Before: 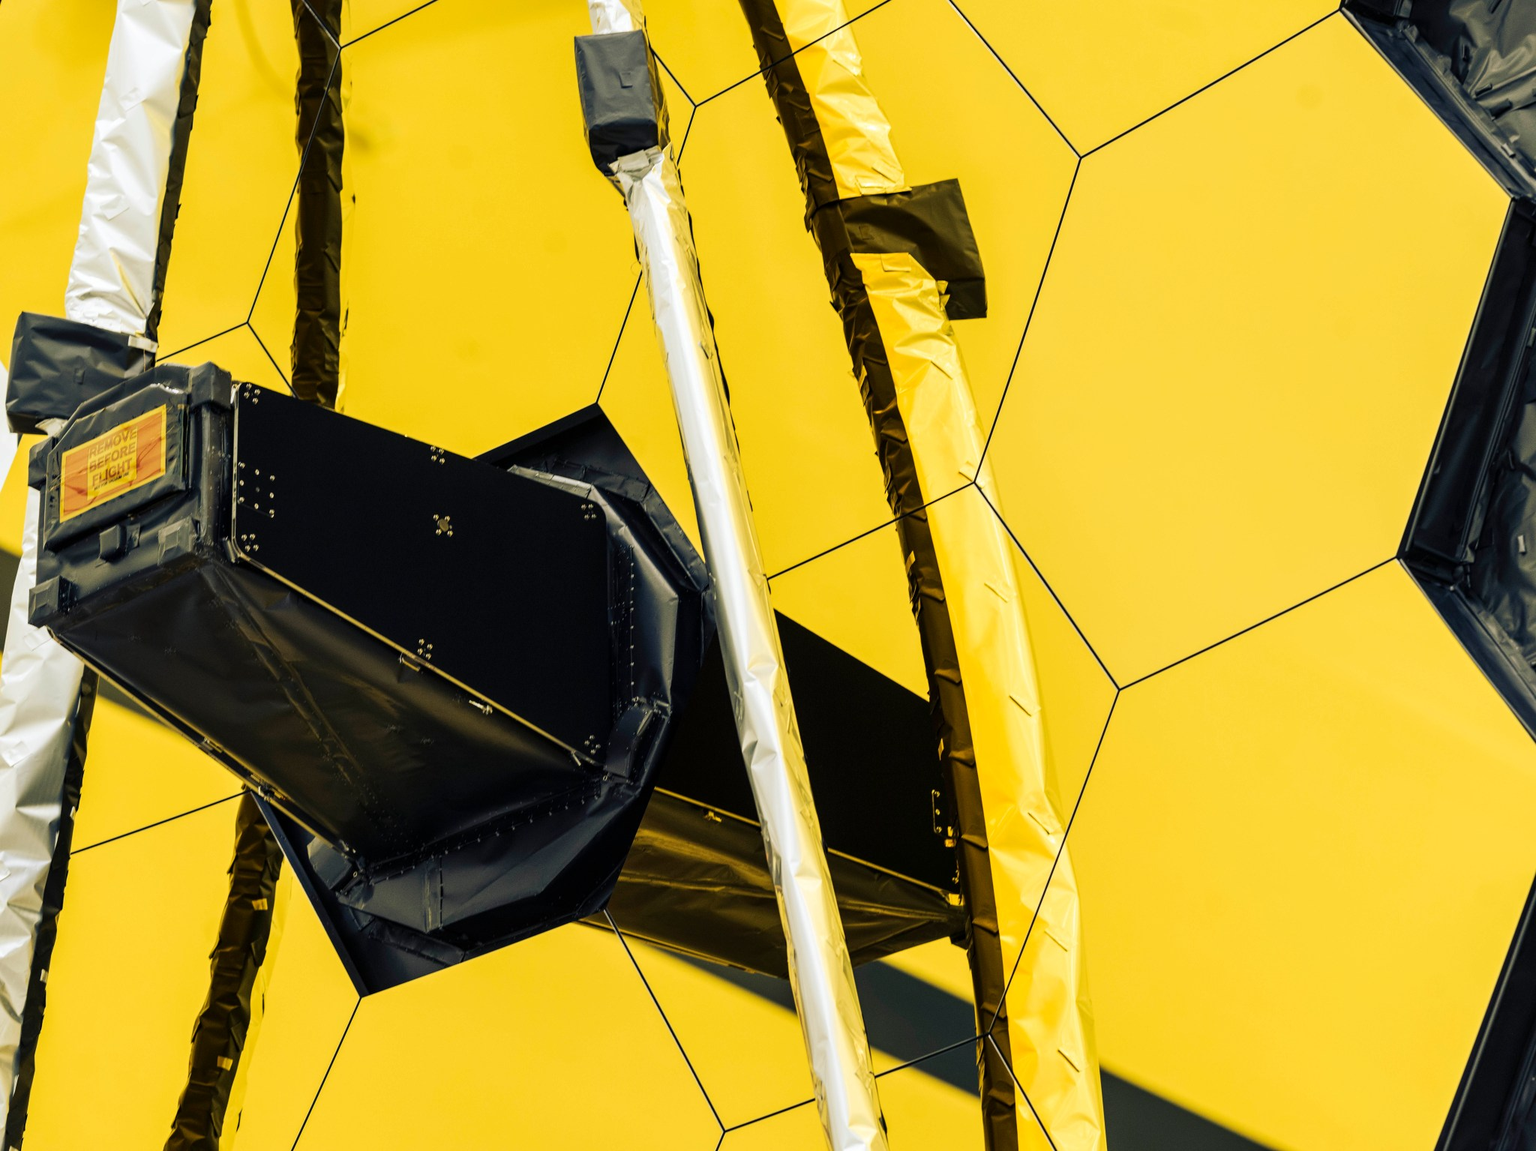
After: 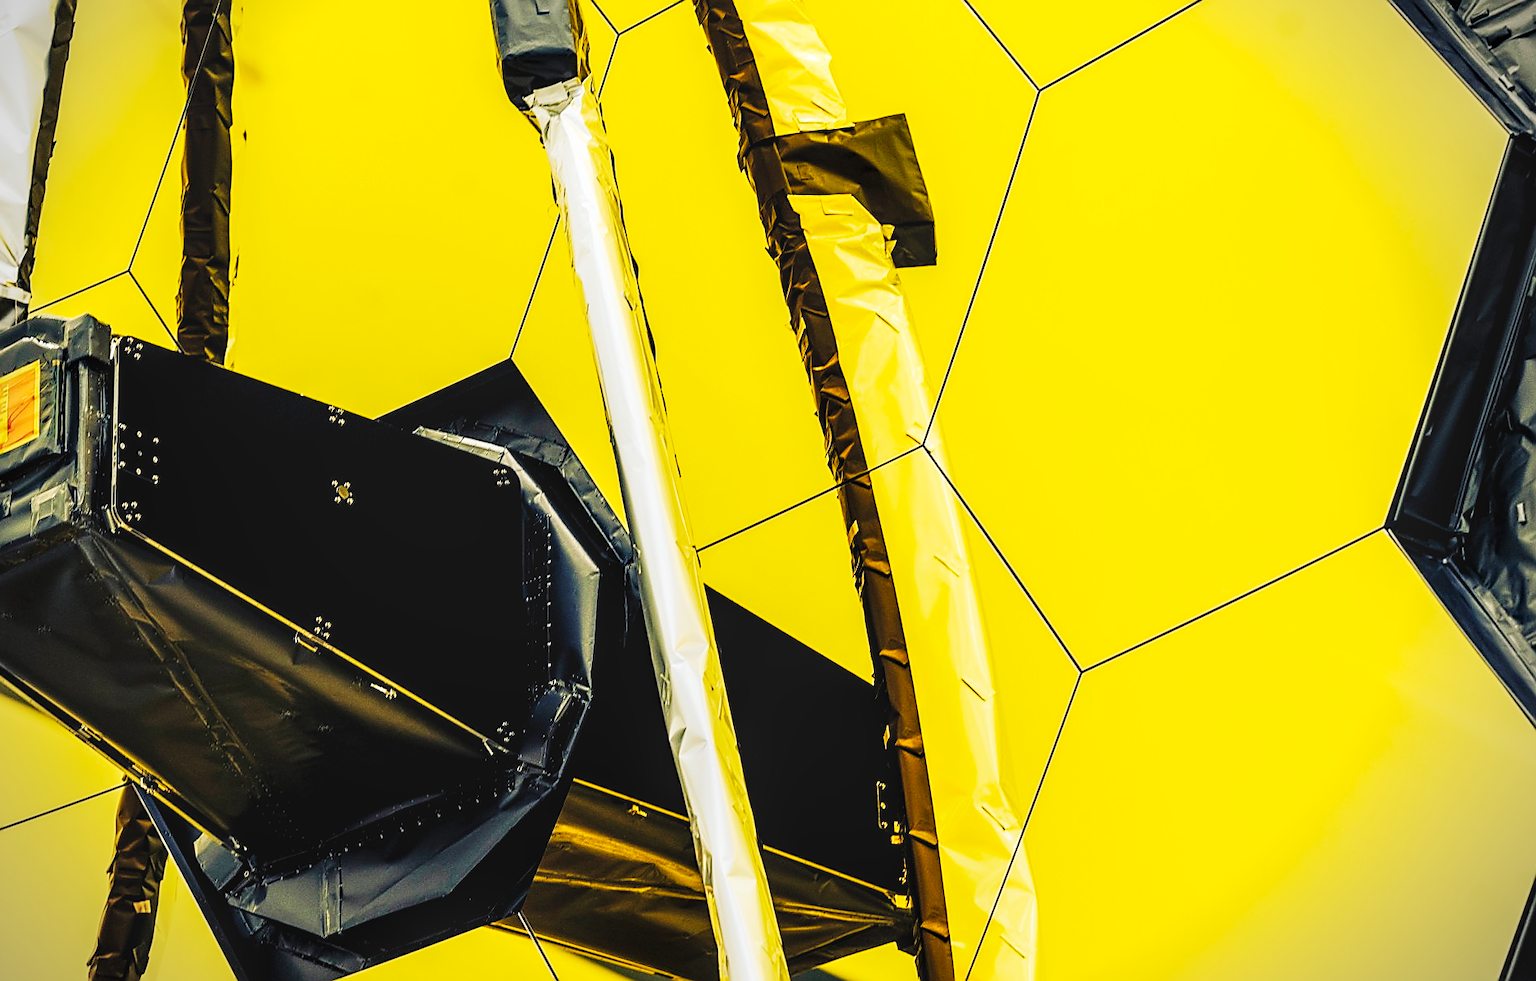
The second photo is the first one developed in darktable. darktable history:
local contrast: on, module defaults
exposure: exposure 0.195 EV, compensate highlight preservation false
sharpen: radius 1.356, amount 1.233, threshold 0.724
contrast brightness saturation: contrast 0.025, brightness 0.063, saturation 0.129
crop: left 8.459%, top 6.579%, bottom 15.367%
color balance rgb: global offset › luminance -0.487%, perceptual saturation grading › global saturation 0.641%, global vibrance 20%
base curve: curves: ch0 [(0, 0) (0.032, 0.025) (0.121, 0.166) (0.206, 0.329) (0.605, 0.79) (1, 1)], preserve colors none
vignetting: fall-off start 88.51%, fall-off radius 44.44%, center (-0.032, -0.045), width/height ratio 1.155
